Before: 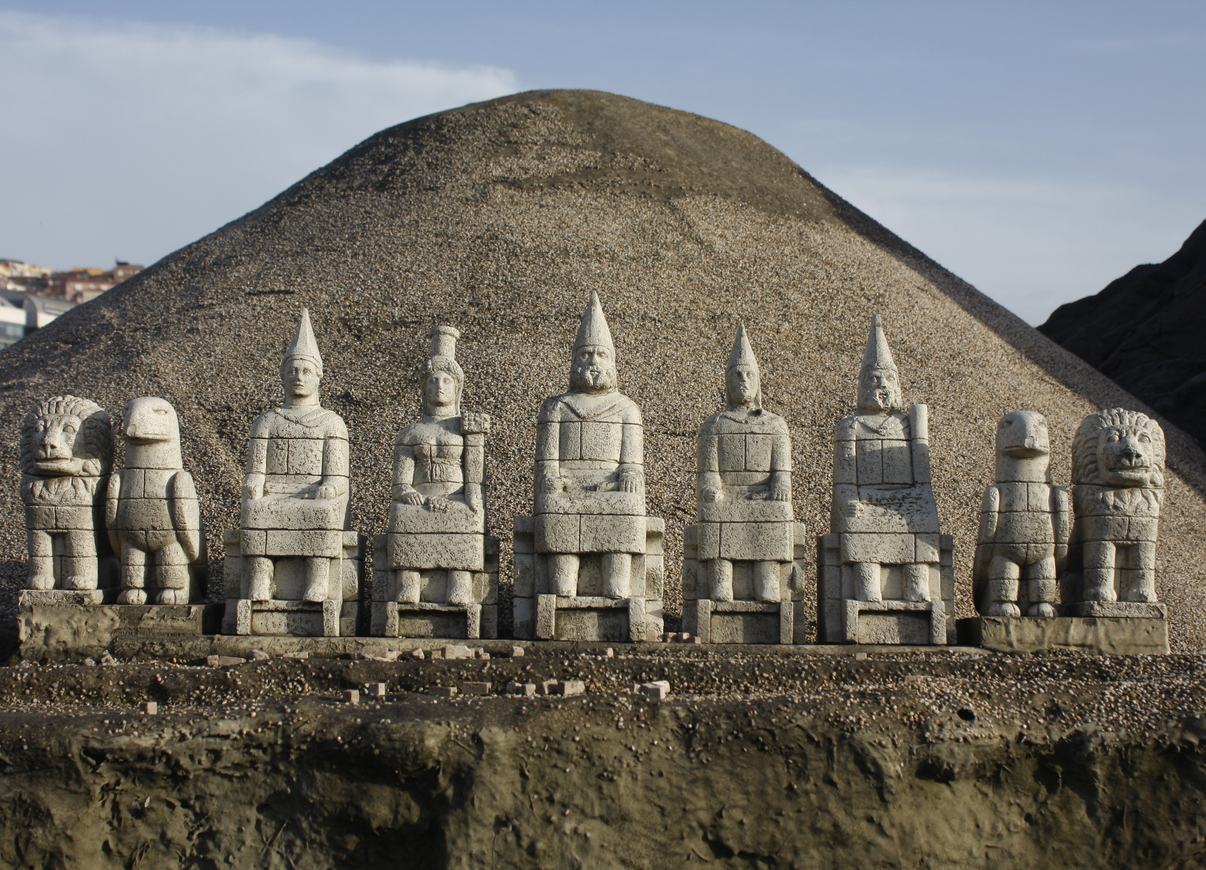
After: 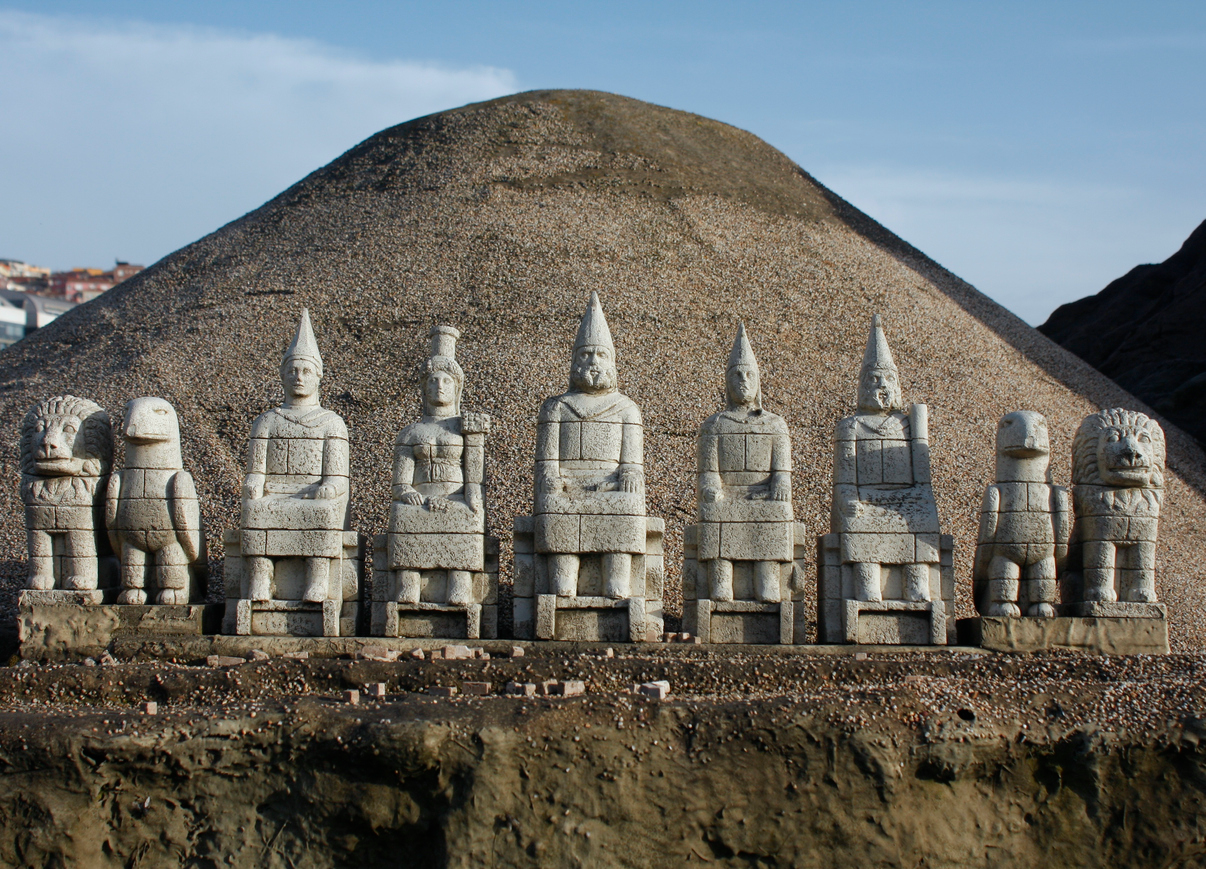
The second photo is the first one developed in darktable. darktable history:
crop: bottom 0.071%
color zones: curves: ch1 [(0.239, 0.552) (0.75, 0.5)]; ch2 [(0.25, 0.462) (0.749, 0.457)], mix 25.94%
white balance: red 0.967, blue 1.049
